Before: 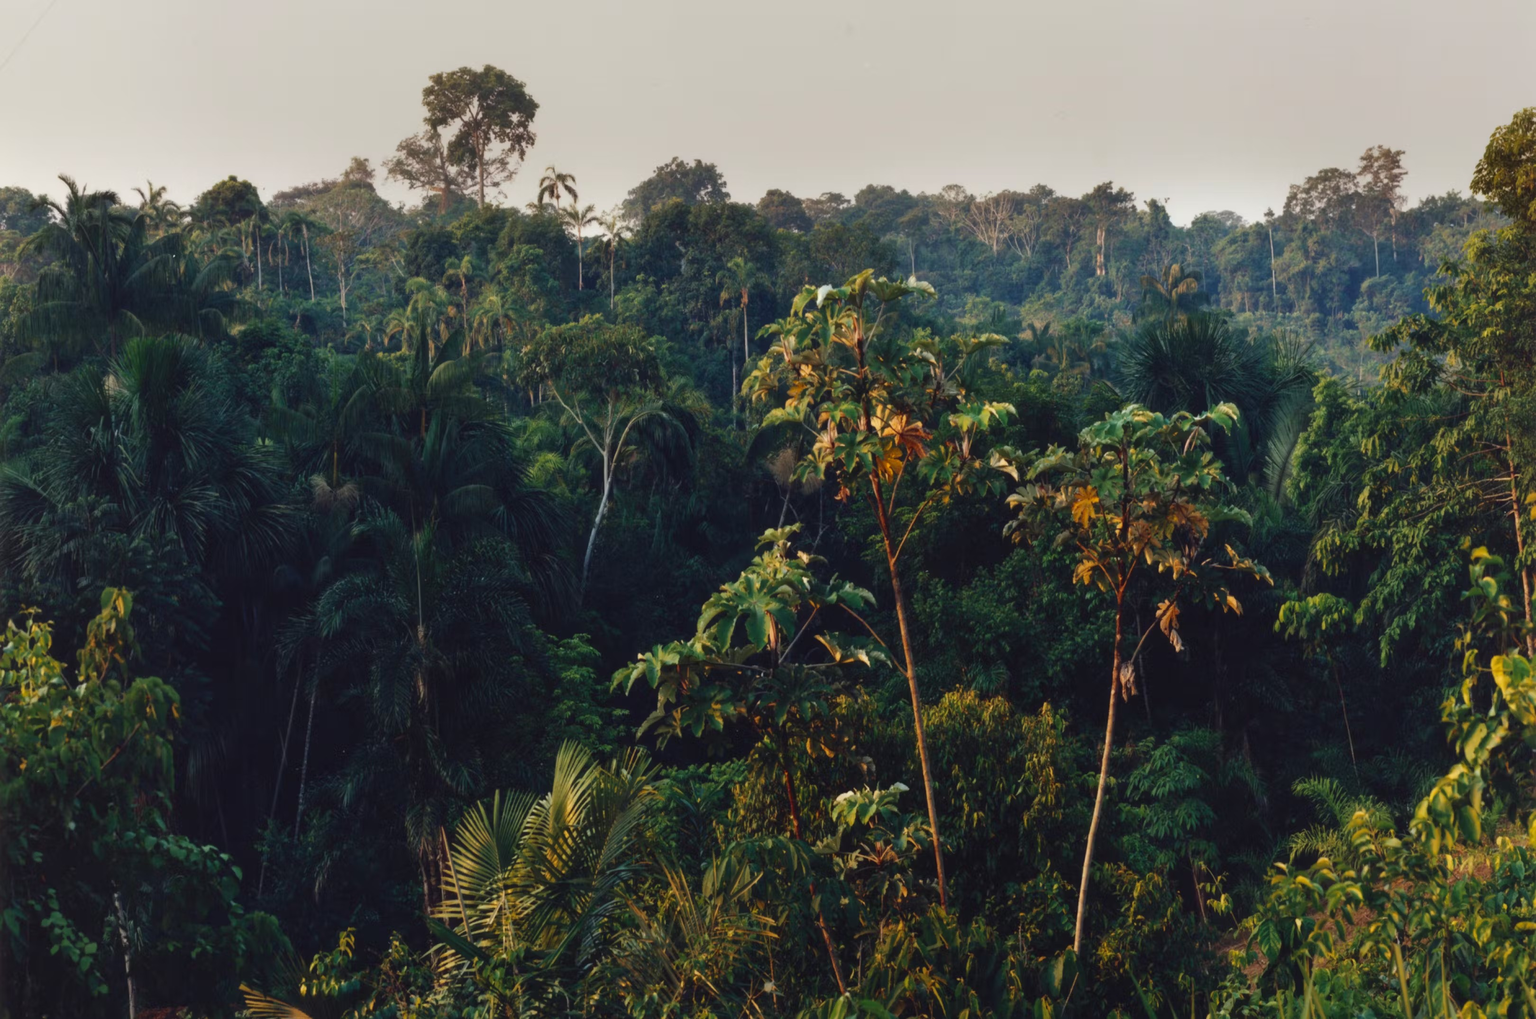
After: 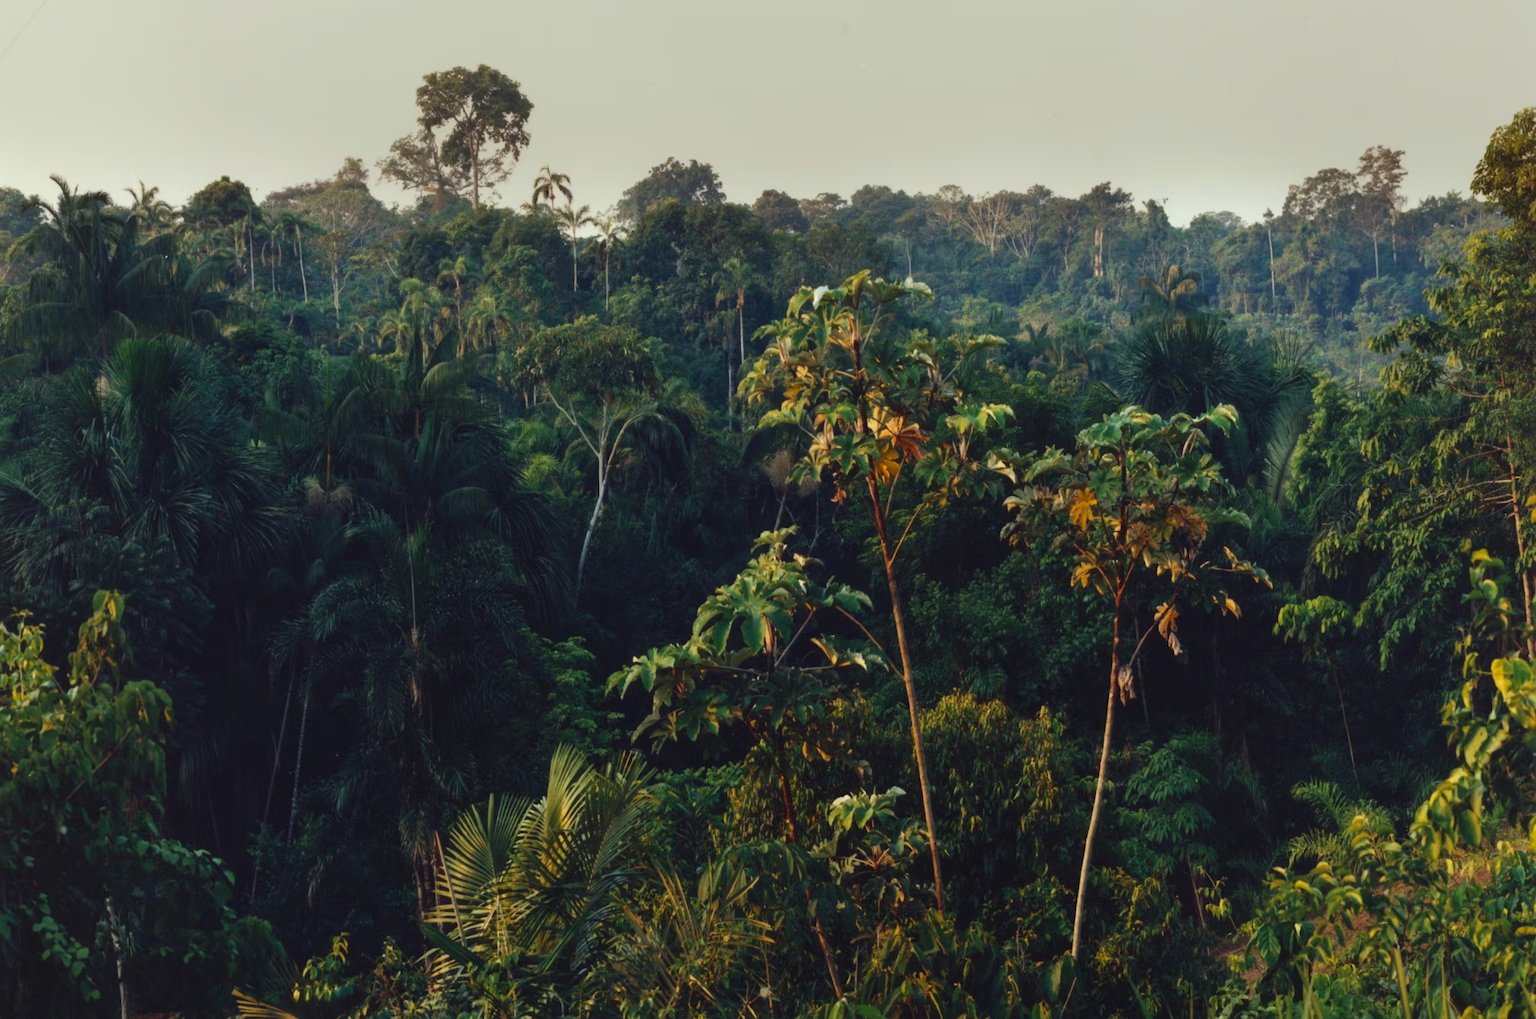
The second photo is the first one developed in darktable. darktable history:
crop and rotate: left 0.614%, top 0.179%, bottom 0.309%
color balance: on, module defaults
color correction: highlights a* -4.73, highlights b* 5.06, saturation 0.97
